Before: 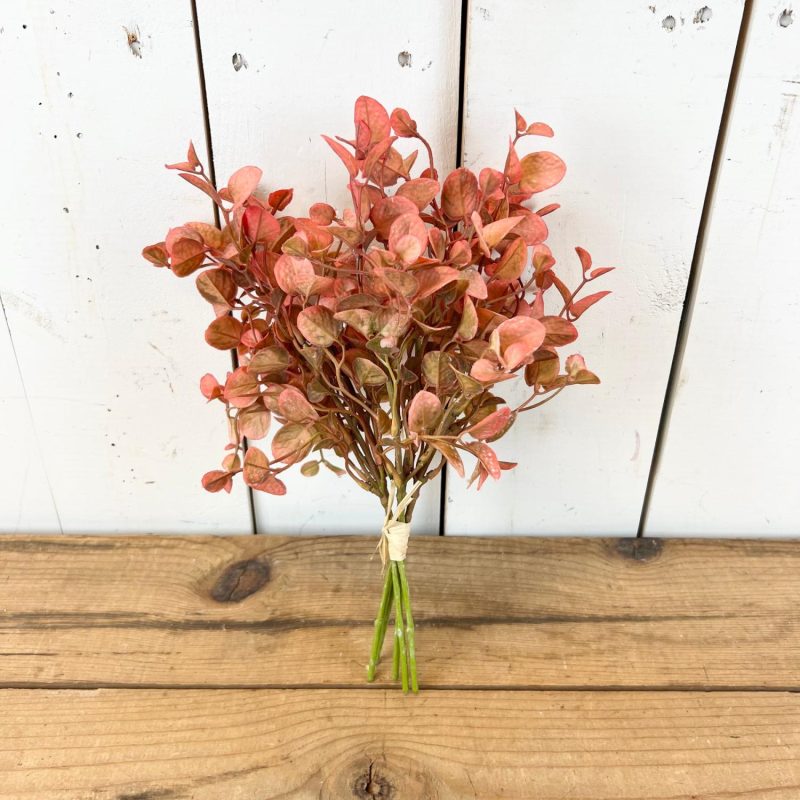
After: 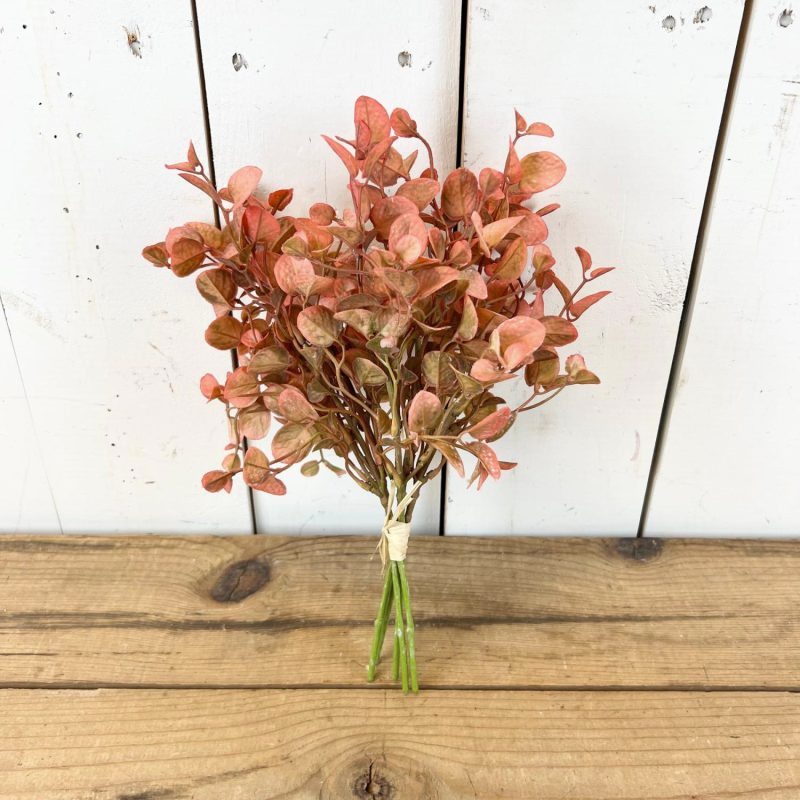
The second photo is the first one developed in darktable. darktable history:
color zones: curves: ch1 [(0.24, 0.629) (0.75, 0.5)]; ch2 [(0.255, 0.454) (0.745, 0.491)], mix -137.89%
